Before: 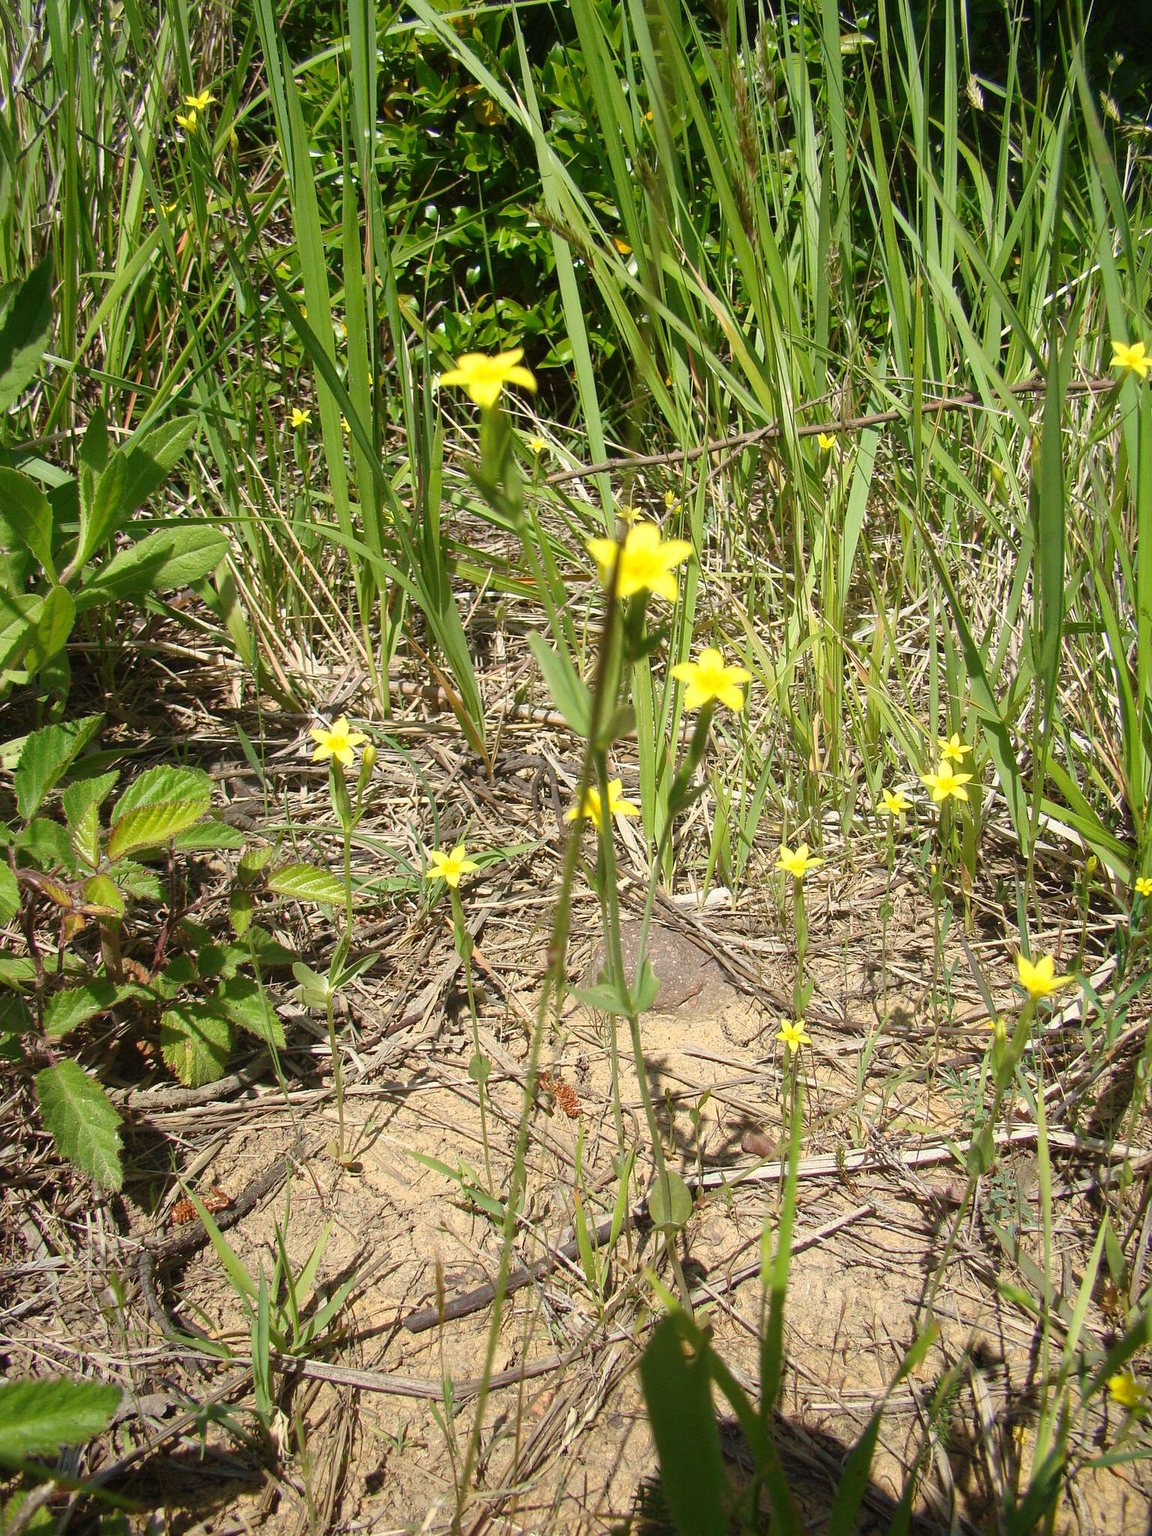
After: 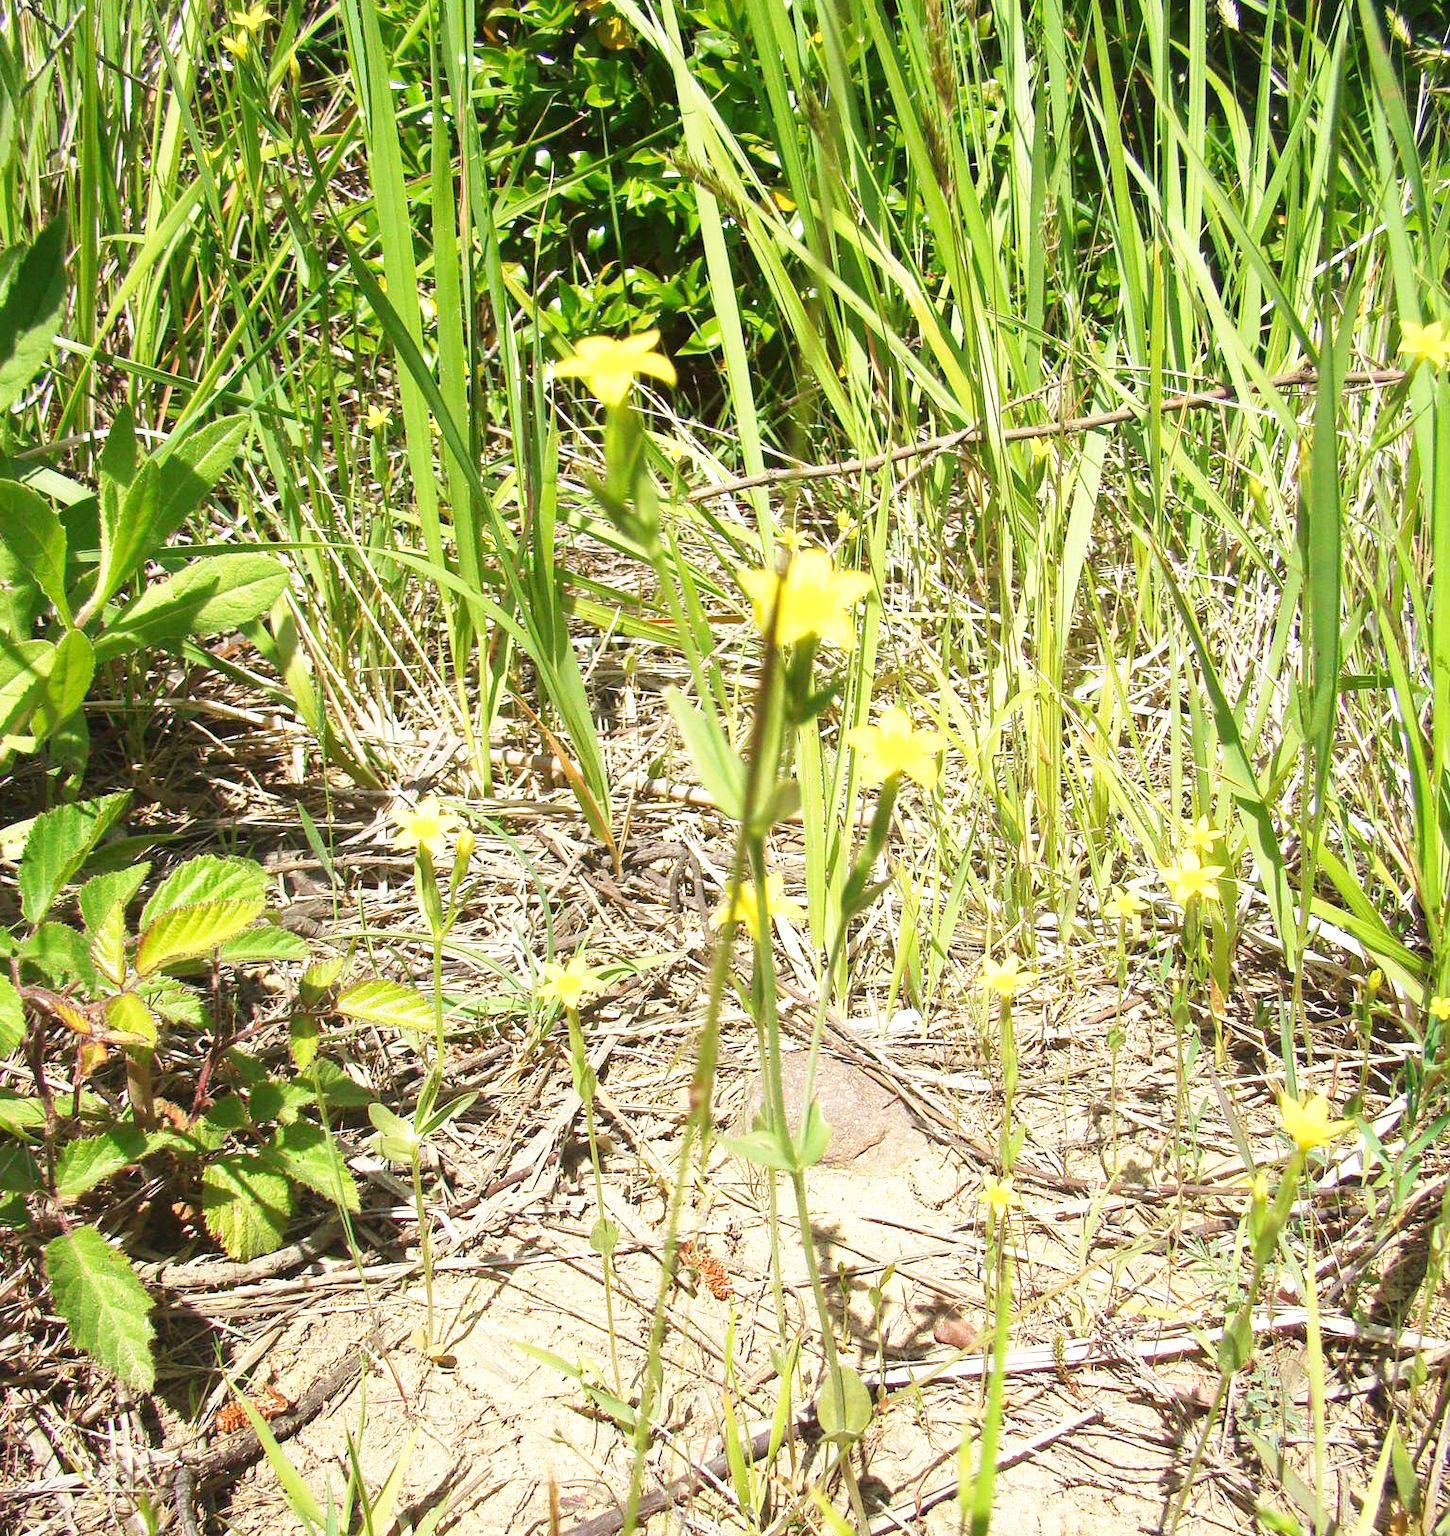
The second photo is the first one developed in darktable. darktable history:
base curve: curves: ch0 [(0, 0) (0.579, 0.807) (1, 1)], preserve colors none
crop and rotate: top 5.65%, bottom 14.916%
exposure: exposure 0.578 EV, compensate exposure bias true, compensate highlight preservation false
